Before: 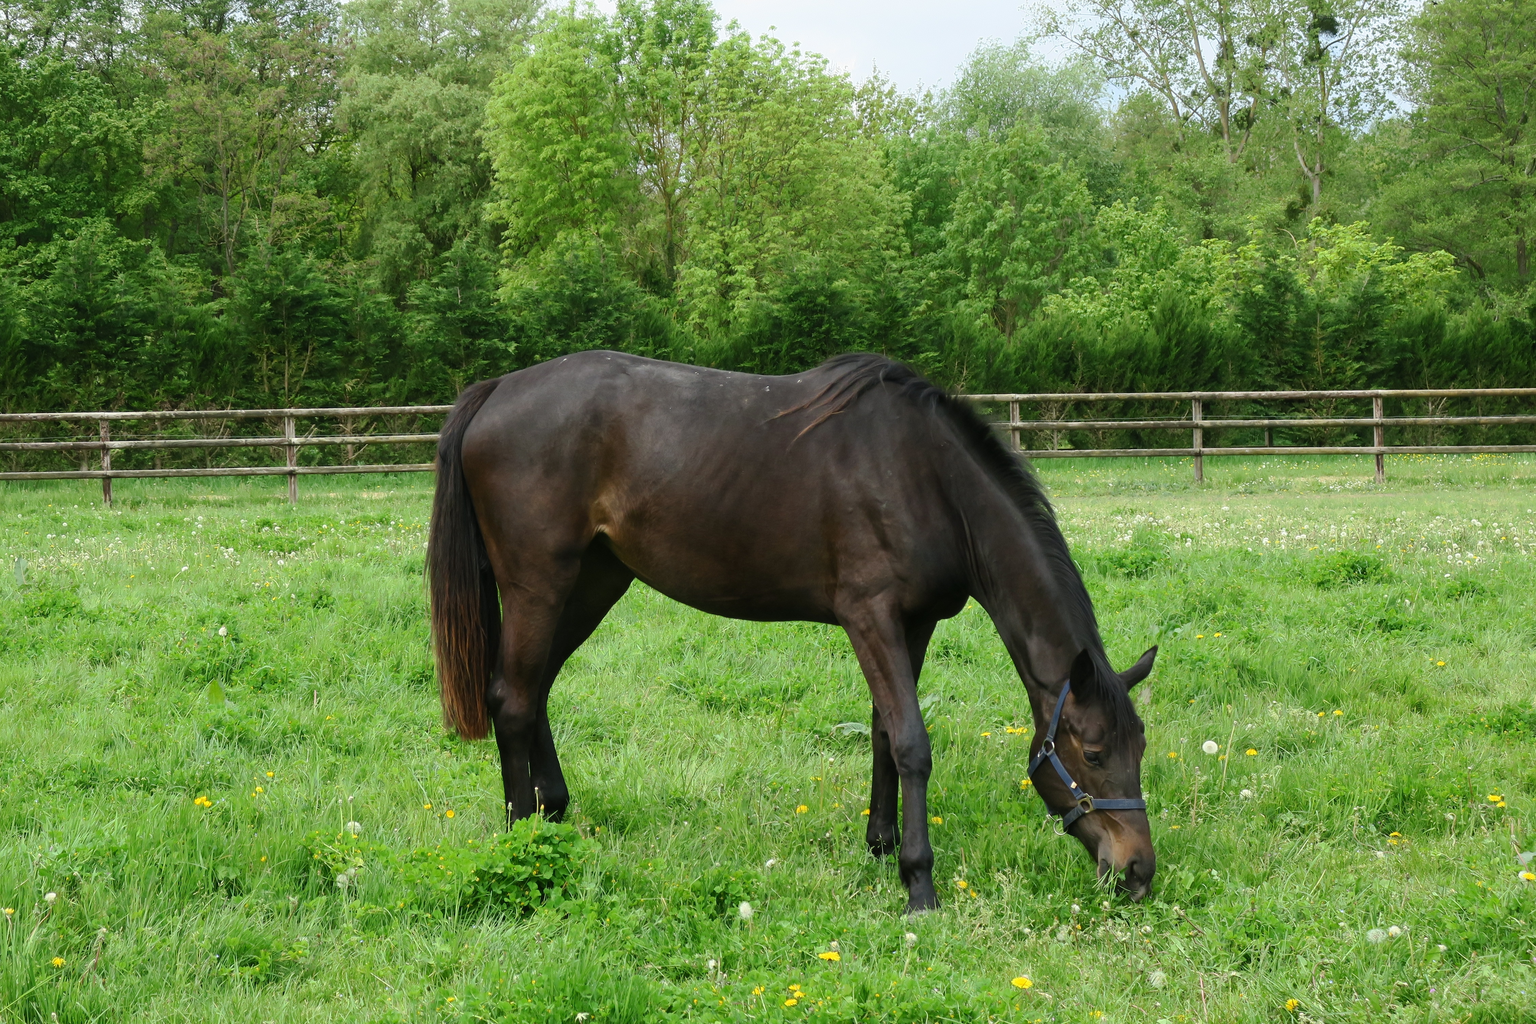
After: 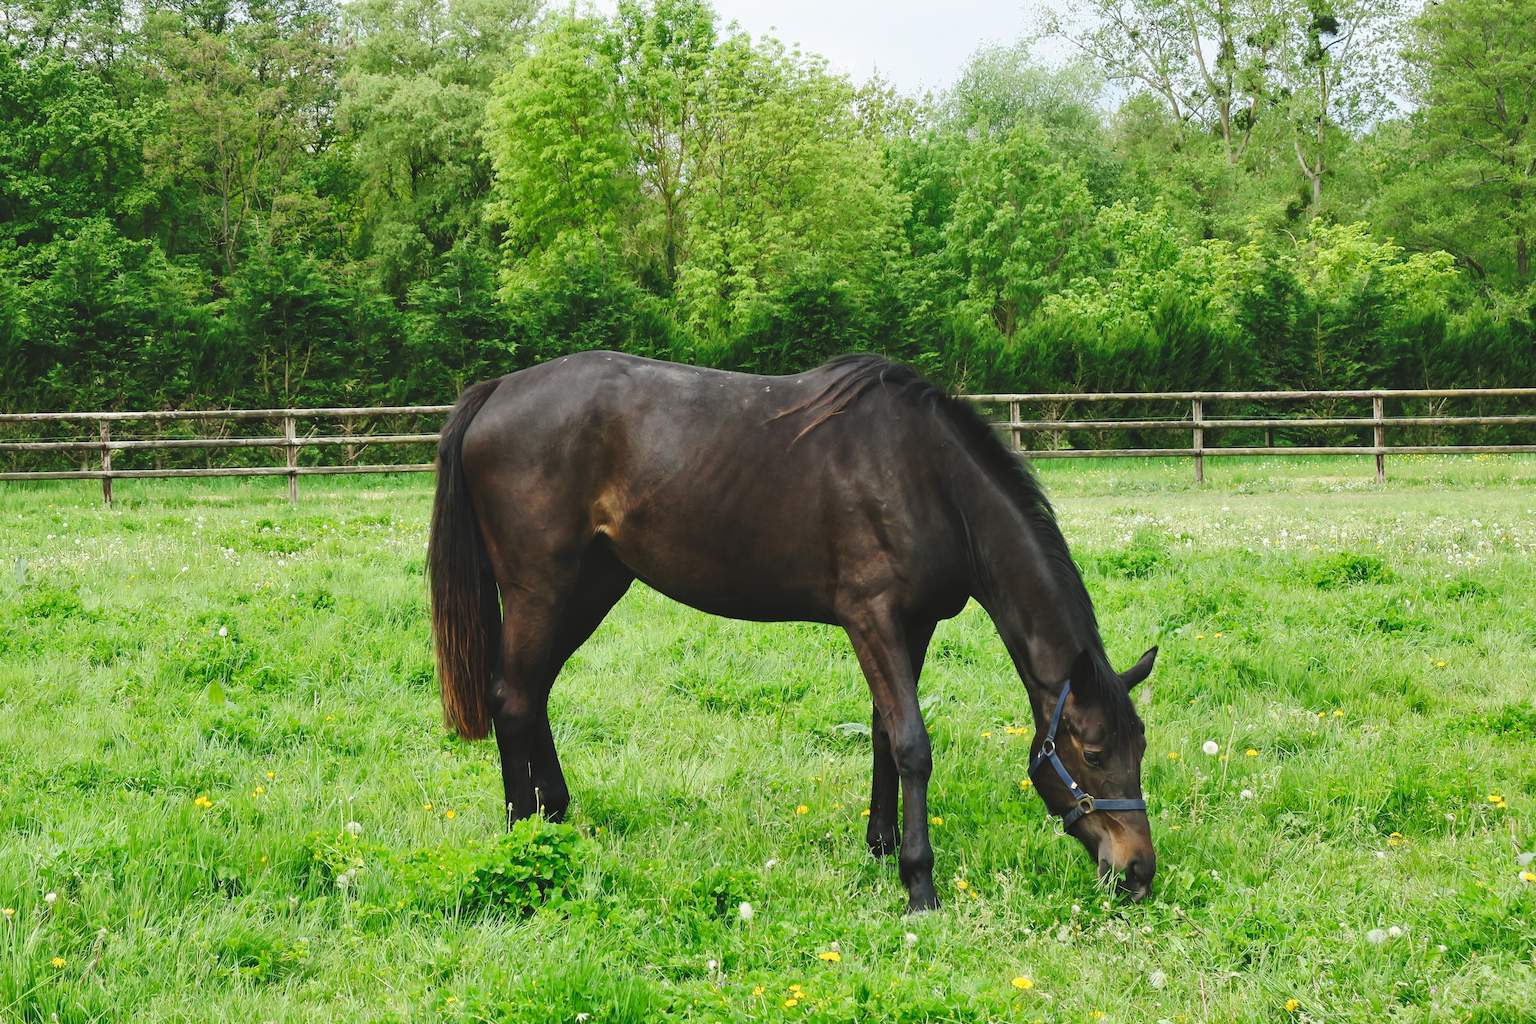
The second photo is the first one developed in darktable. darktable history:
shadows and highlights: shadows 32, highlights -32, soften with gaussian
tone curve: curves: ch0 [(0, 0) (0.003, 0.065) (0.011, 0.072) (0.025, 0.09) (0.044, 0.104) (0.069, 0.116) (0.1, 0.127) (0.136, 0.15) (0.177, 0.184) (0.224, 0.223) (0.277, 0.28) (0.335, 0.361) (0.399, 0.443) (0.468, 0.525) (0.543, 0.616) (0.623, 0.713) (0.709, 0.79) (0.801, 0.866) (0.898, 0.933) (1, 1)], preserve colors none
